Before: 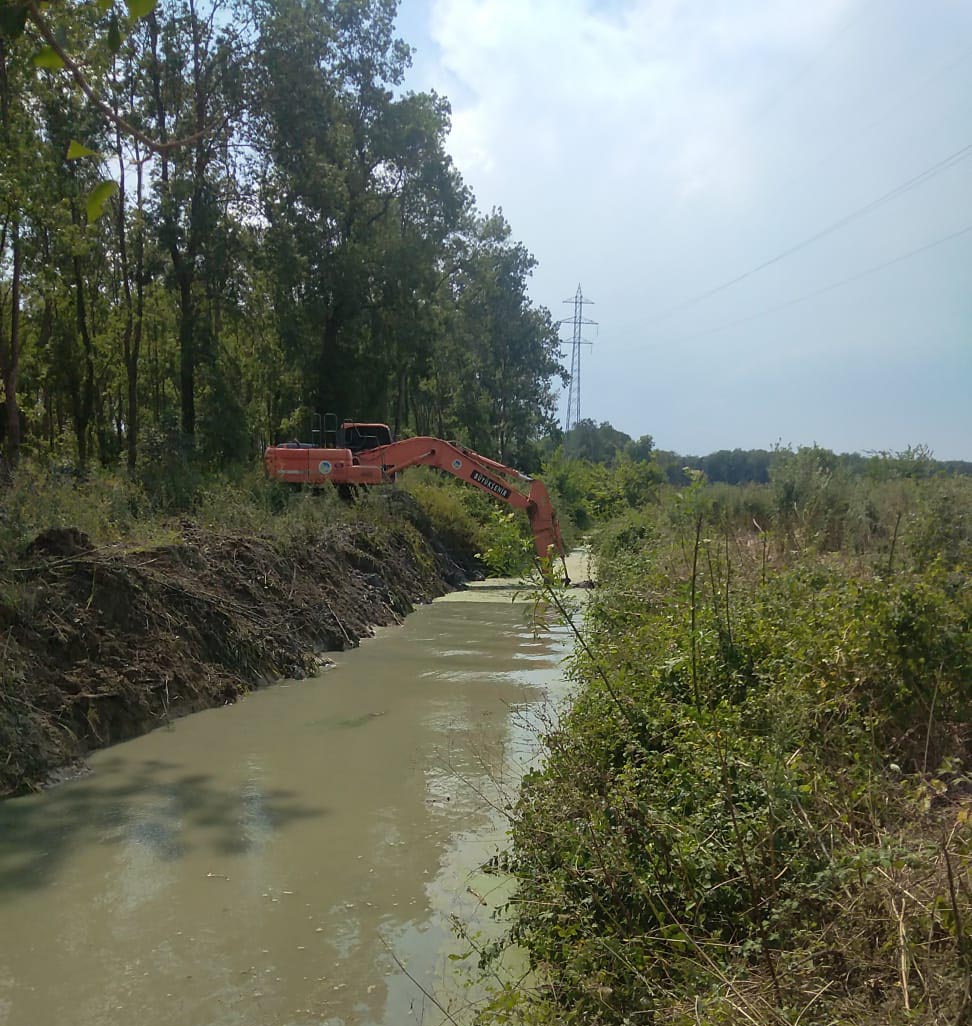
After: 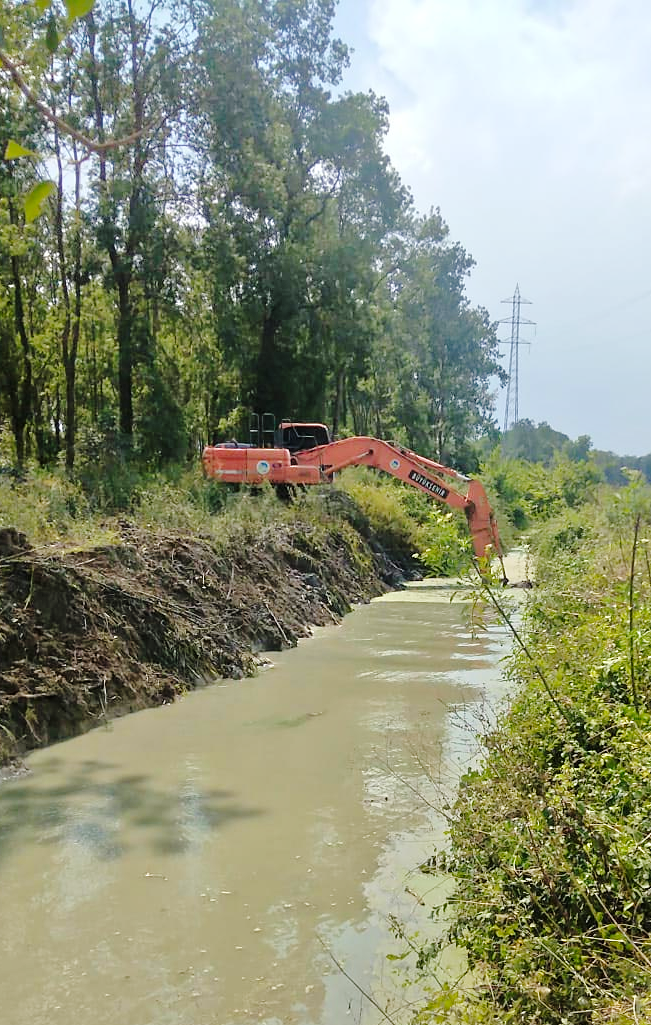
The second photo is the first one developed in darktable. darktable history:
exposure: exposure 0.014 EV, compensate exposure bias true, compensate highlight preservation false
crop and rotate: left 6.383%, right 26.607%
tone curve: curves: ch0 [(0, 0) (0.033, 0.016) (0.171, 0.127) (0.33, 0.331) (0.432, 0.475) (0.601, 0.665) (0.843, 0.876) (1, 1)]; ch1 [(0, 0) (0.339, 0.349) (0.445, 0.42) (0.476, 0.47) (0.501, 0.499) (0.516, 0.525) (0.548, 0.563) (0.584, 0.633) (0.728, 0.746) (1, 1)]; ch2 [(0, 0) (0.327, 0.324) (0.417, 0.44) (0.46, 0.453) (0.502, 0.498) (0.517, 0.524) (0.53, 0.554) (0.579, 0.599) (0.745, 0.704) (1, 1)], preserve colors none
tone equalizer: -7 EV 0.163 EV, -6 EV 0.599 EV, -5 EV 1.15 EV, -4 EV 1.31 EV, -3 EV 1.14 EV, -2 EV 0.6 EV, -1 EV 0.151 EV, mask exposure compensation -0.484 EV
